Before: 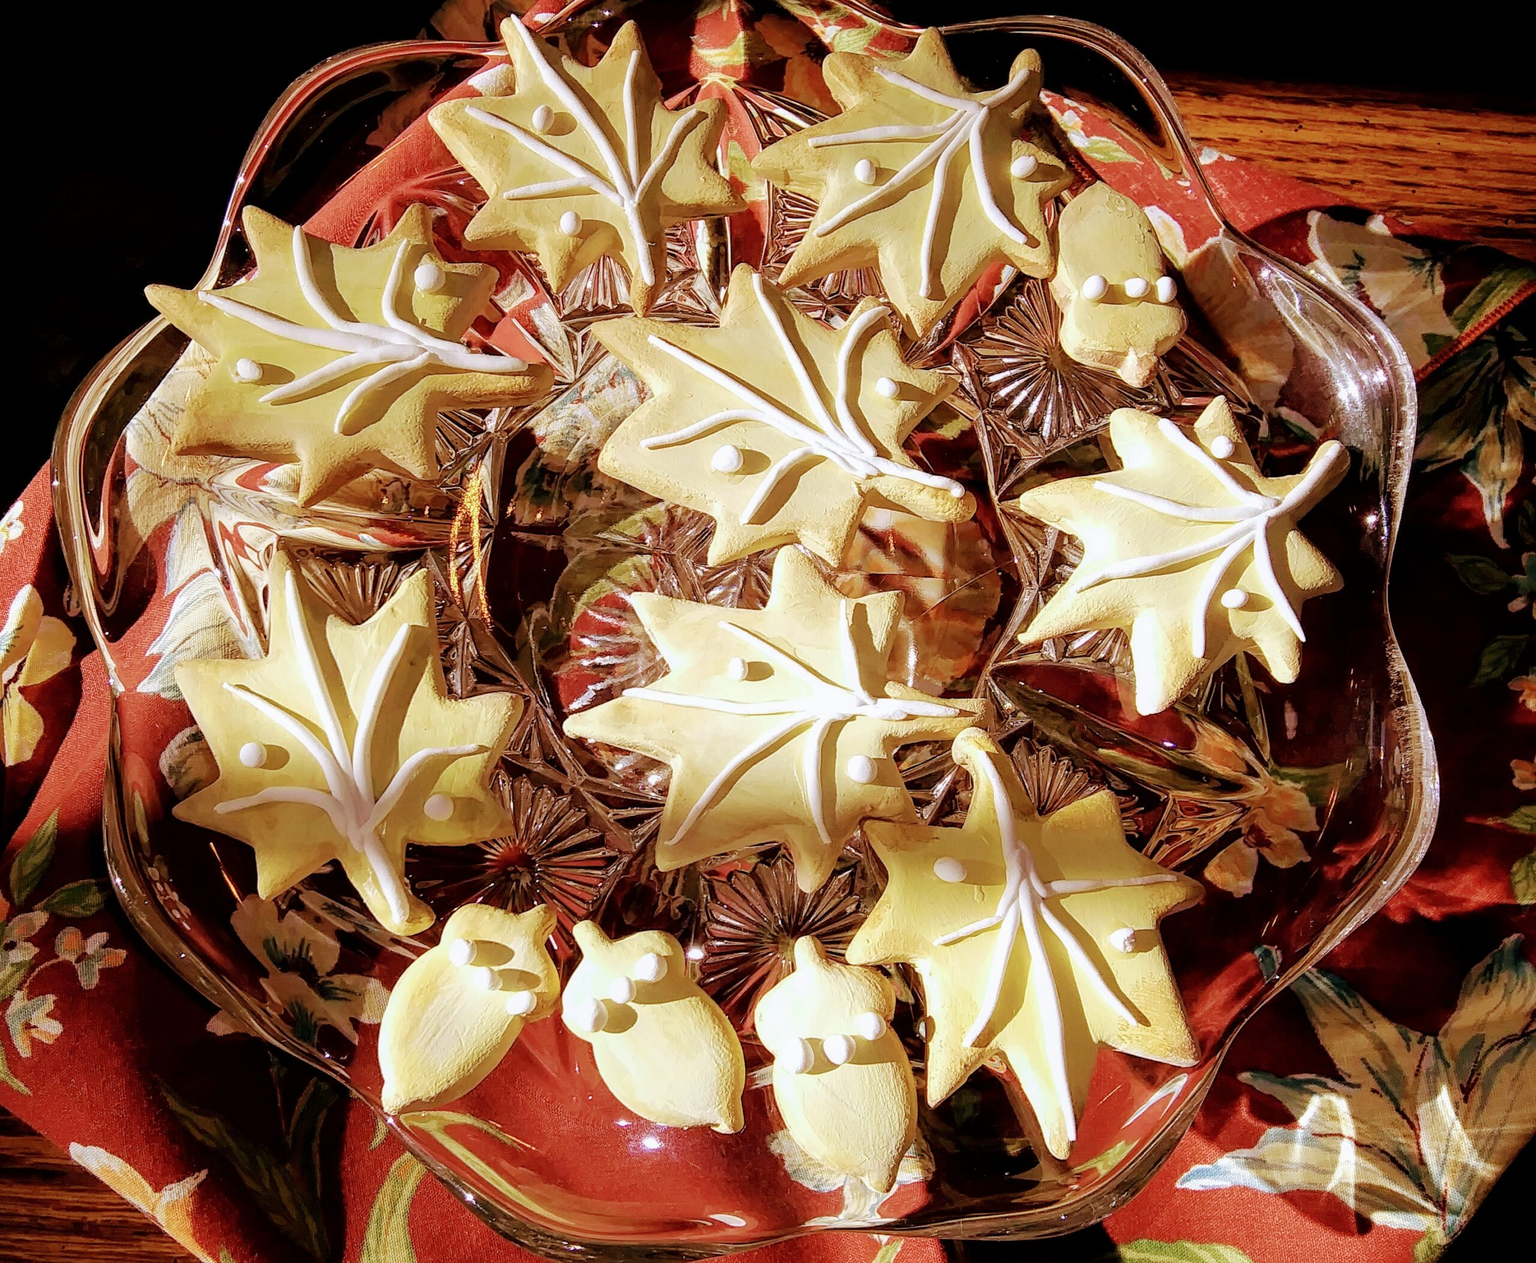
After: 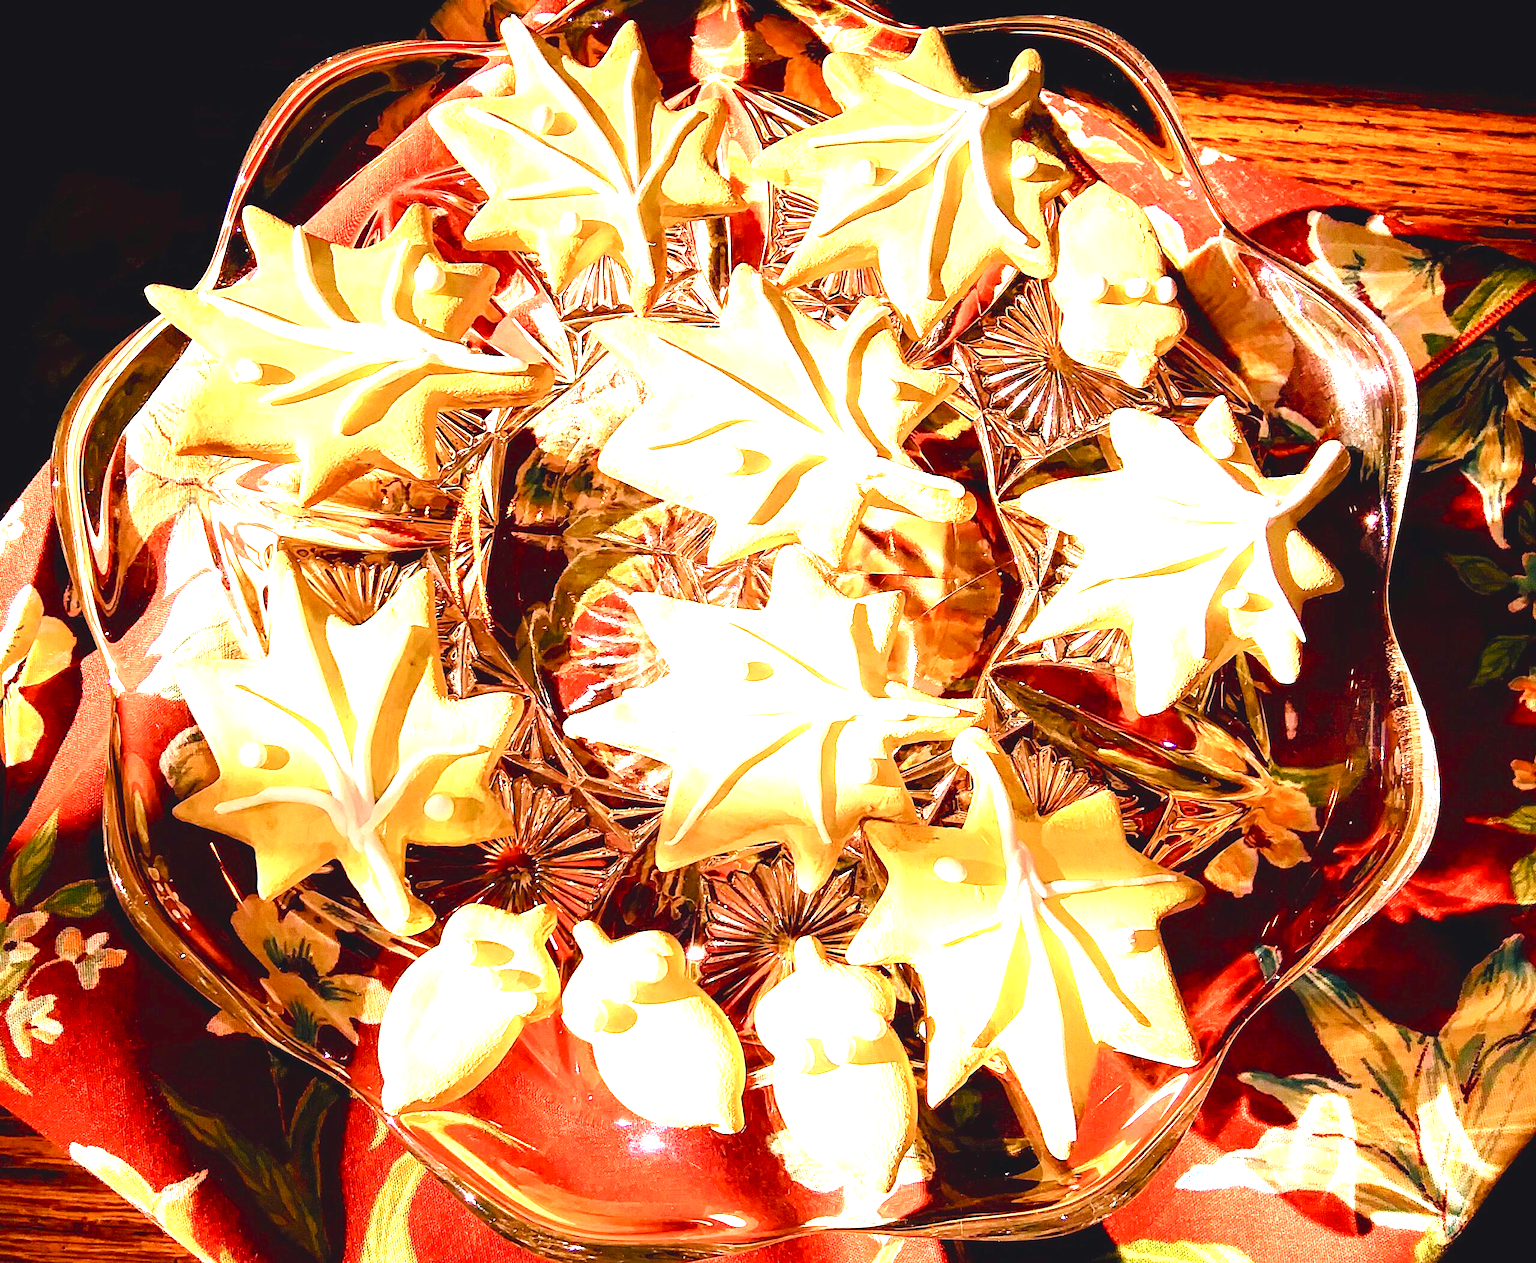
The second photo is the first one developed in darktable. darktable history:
exposure: black level correction 0, exposure 1.675 EV, compensate exposure bias true, compensate highlight preservation false
color balance rgb: shadows lift › chroma 3%, shadows lift › hue 280.8°, power › hue 330°, highlights gain › chroma 3%, highlights gain › hue 75.6°, global offset › luminance 0.7%, perceptual saturation grading › global saturation 20%, perceptual saturation grading › highlights -25%, perceptual saturation grading › shadows 50%, global vibrance 20.33%
